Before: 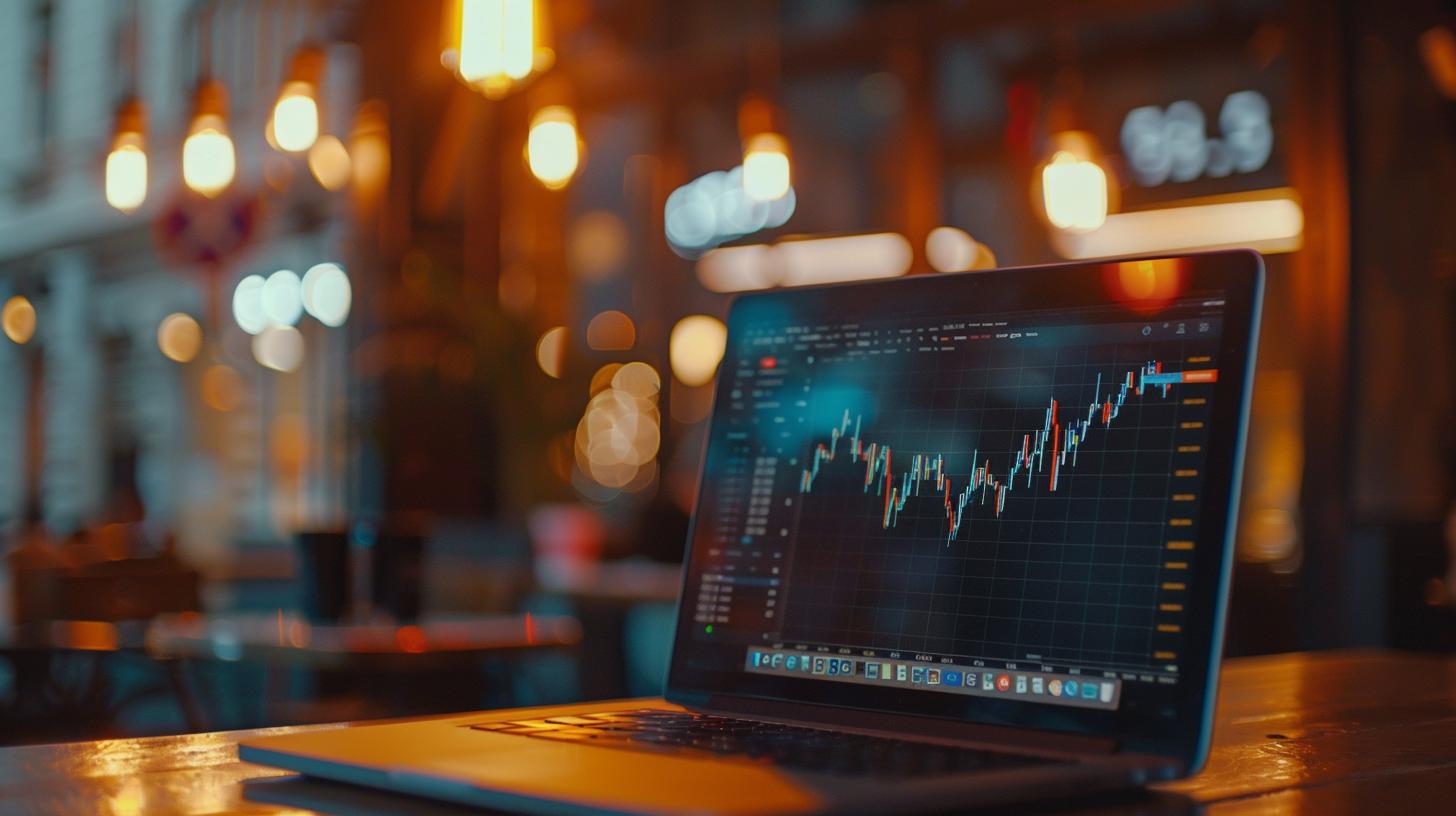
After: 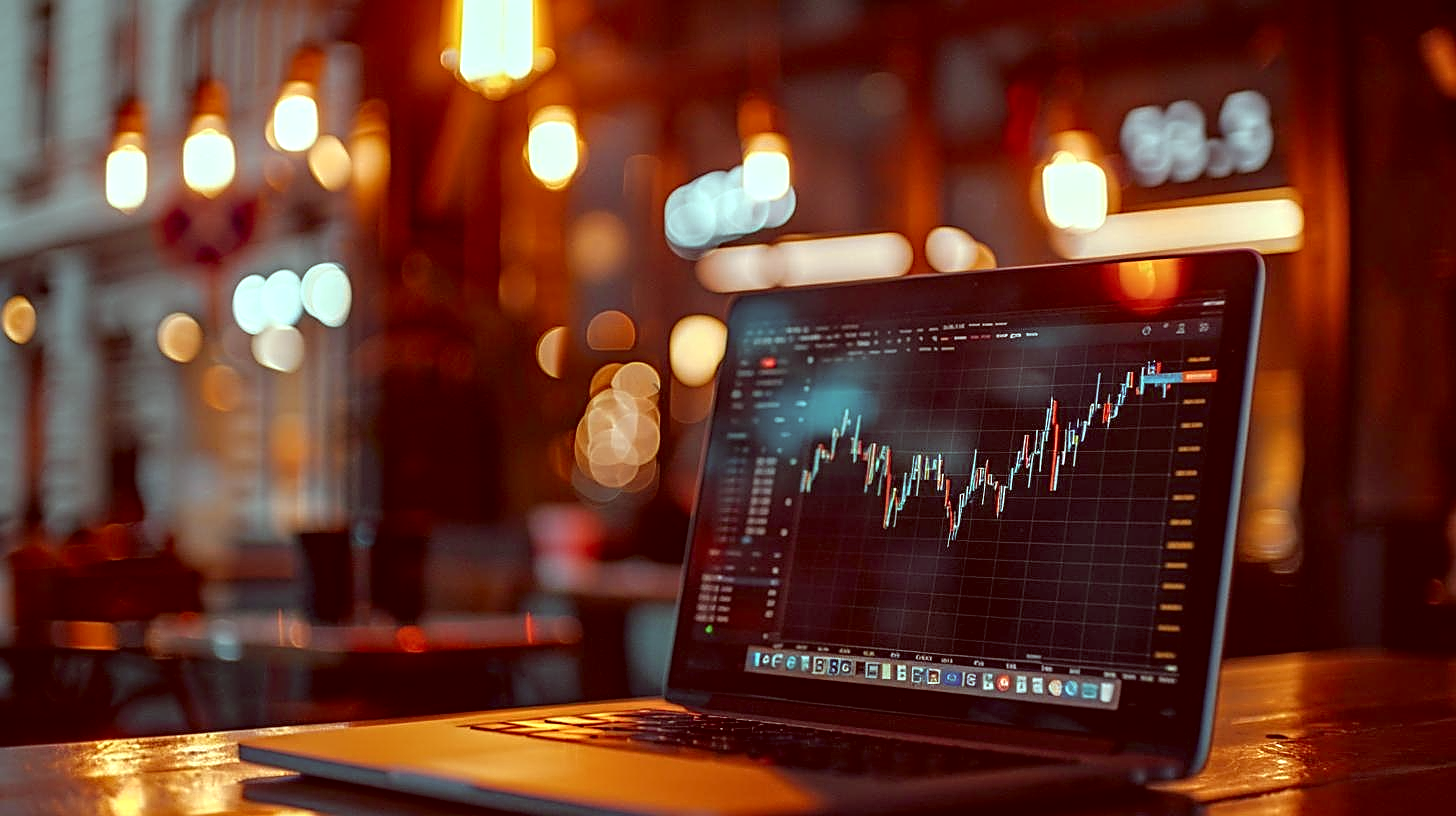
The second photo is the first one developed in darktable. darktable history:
sharpen: on, module defaults
contrast equalizer: y [[0.502, 0.505, 0.512, 0.529, 0.564, 0.588], [0.5 ×6], [0.502, 0.505, 0.512, 0.529, 0.564, 0.588], [0, 0.001, 0.001, 0.004, 0.008, 0.011], [0, 0.001, 0.001, 0.004, 0.008, 0.011]]
color correction: highlights a* -7.18, highlights b* -0.214, shadows a* 20.26, shadows b* 12.44
local contrast: detail 135%, midtone range 0.749
